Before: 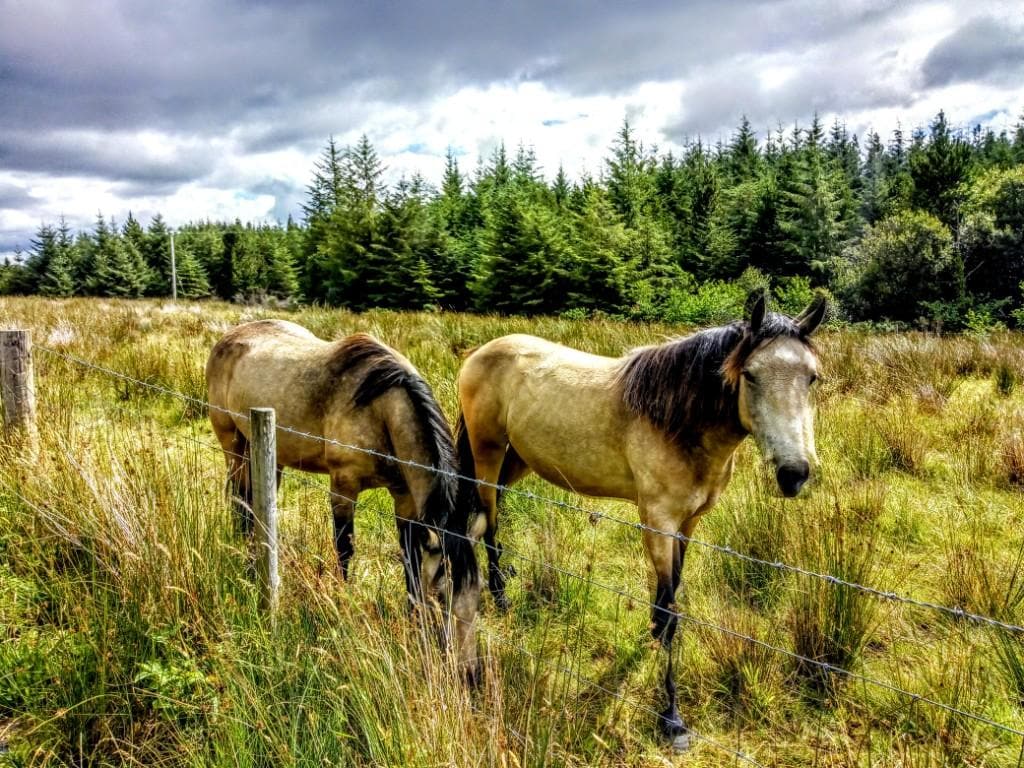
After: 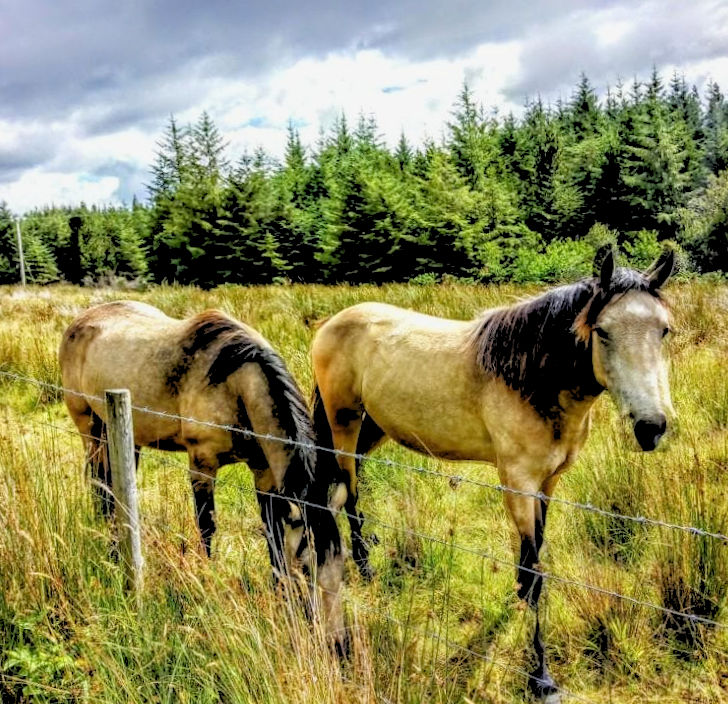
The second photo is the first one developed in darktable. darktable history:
crop: left 13.443%, right 13.31%
rgb levels: preserve colors sum RGB, levels [[0.038, 0.433, 0.934], [0, 0.5, 1], [0, 0.5, 1]]
rotate and perspective: rotation -3°, crop left 0.031, crop right 0.968, crop top 0.07, crop bottom 0.93
exposure: exposure 0.191 EV, compensate highlight preservation false
